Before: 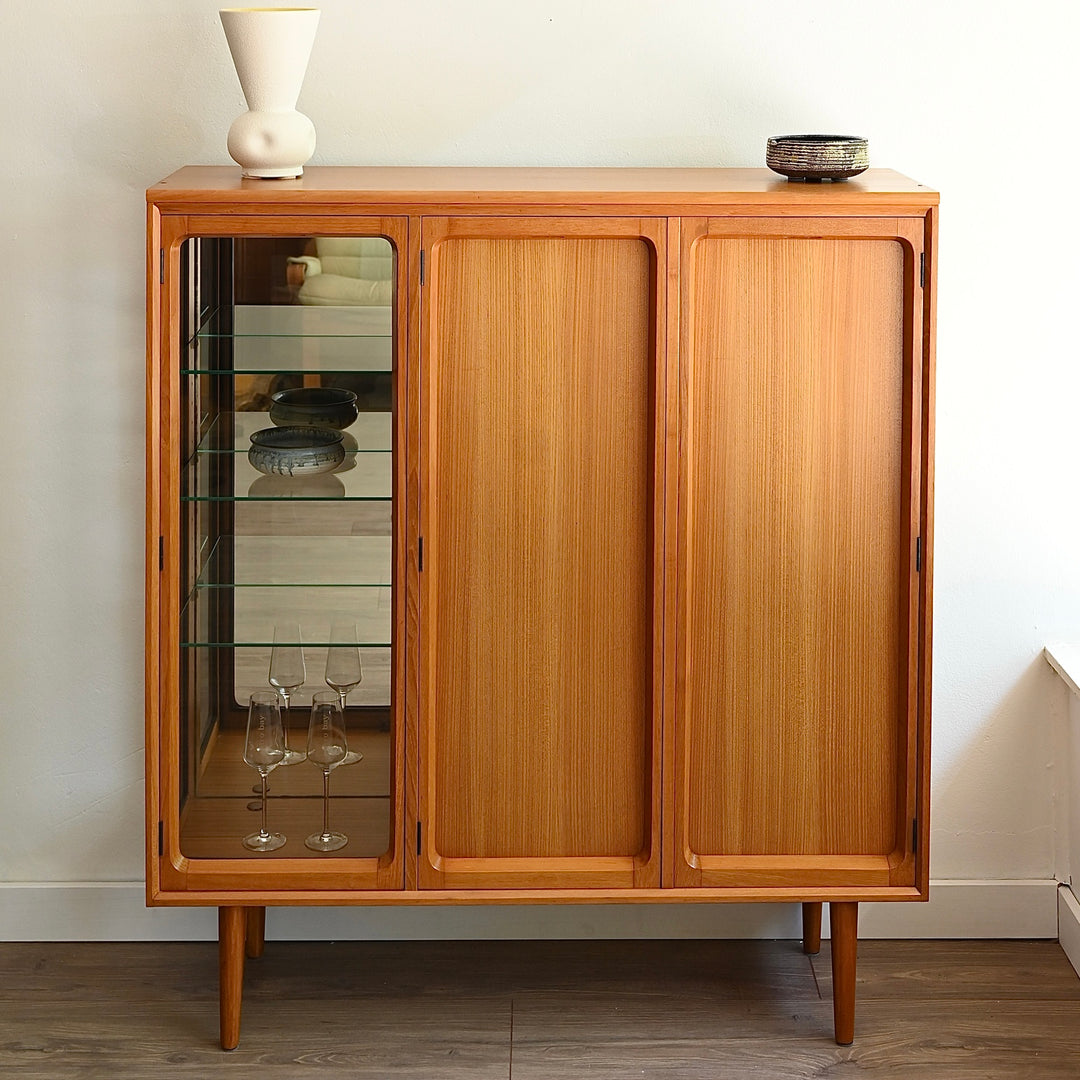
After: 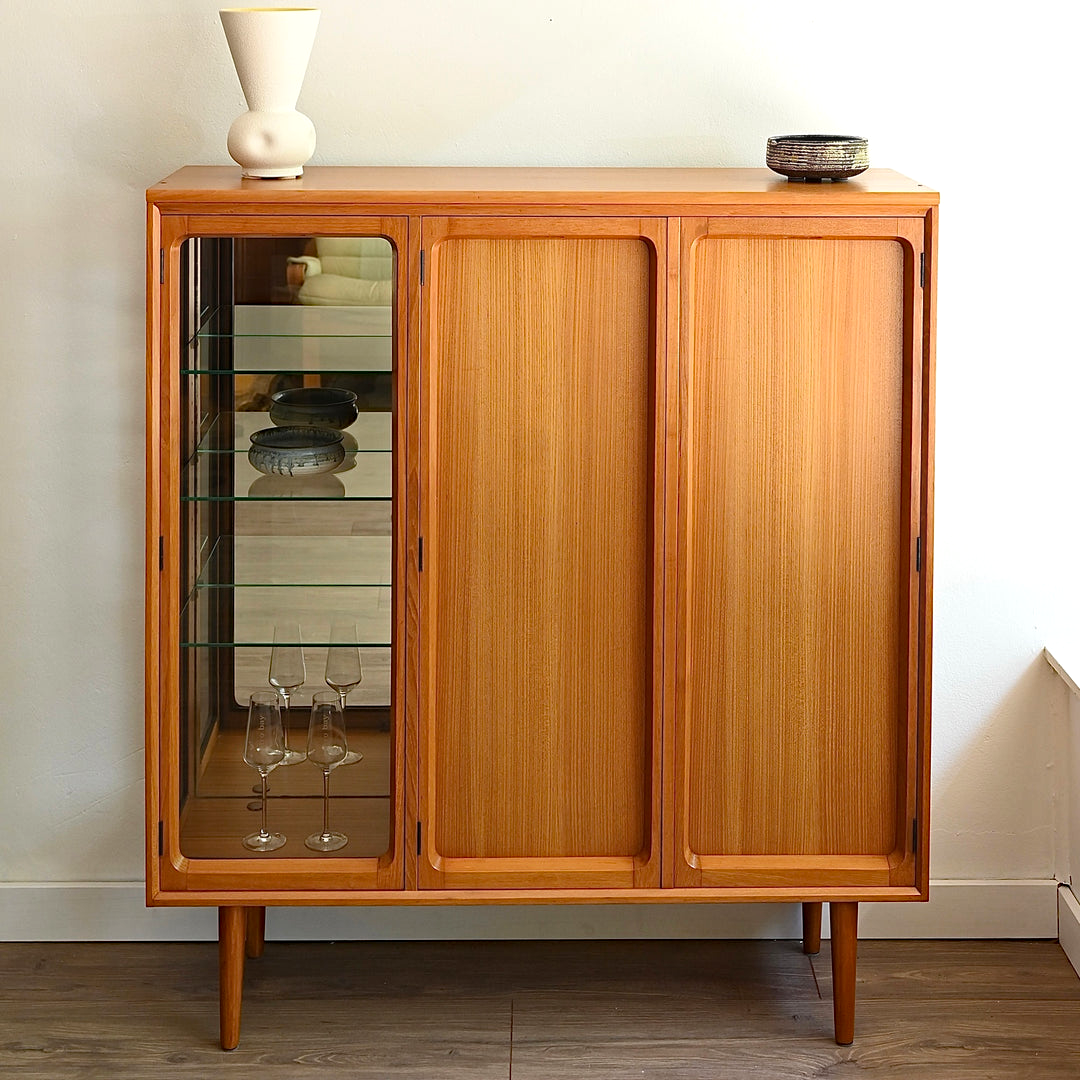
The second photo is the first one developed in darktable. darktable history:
haze removal: compatibility mode true, adaptive false
exposure: exposure 0.127 EV, compensate highlight preservation false
color balance: mode lift, gamma, gain (sRGB)
